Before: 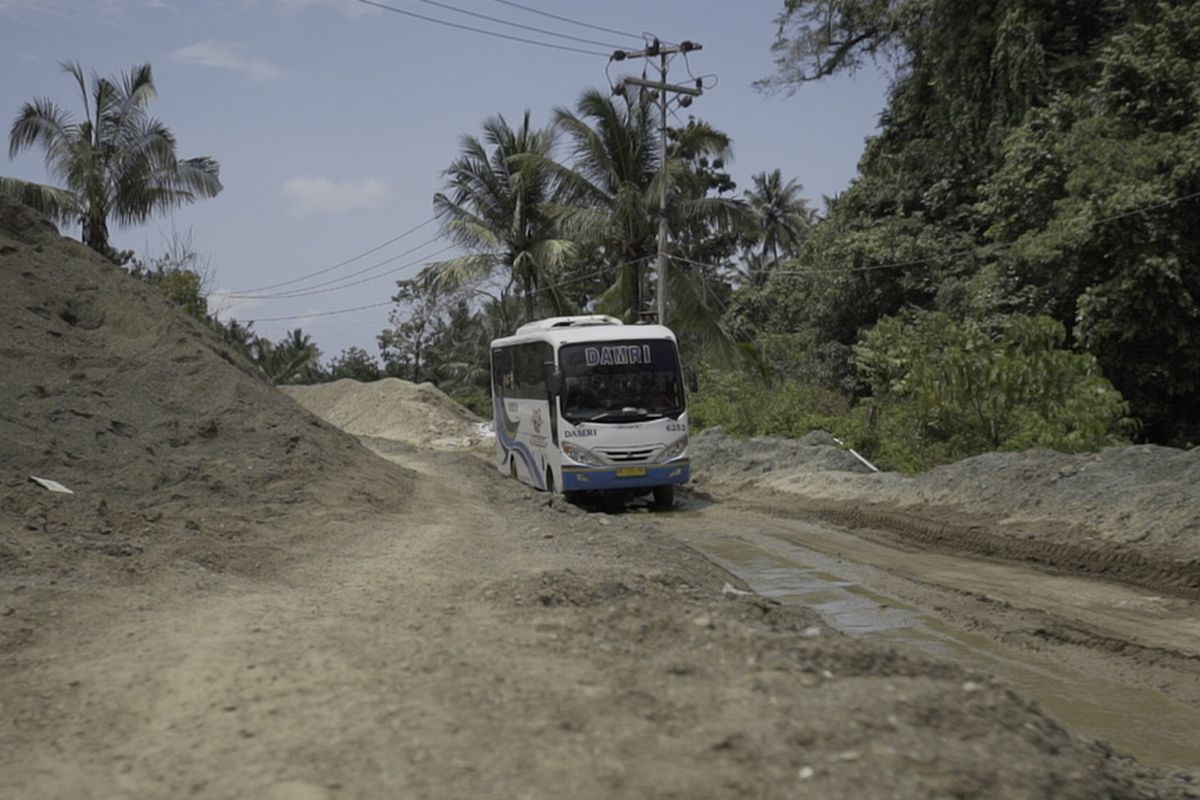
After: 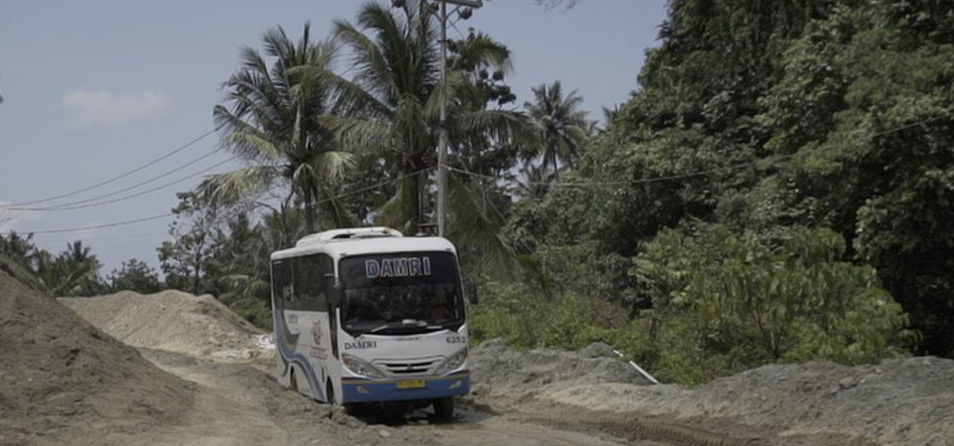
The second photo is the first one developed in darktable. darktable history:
crop: left 18.382%, top 11.12%, right 2.066%, bottom 33.046%
